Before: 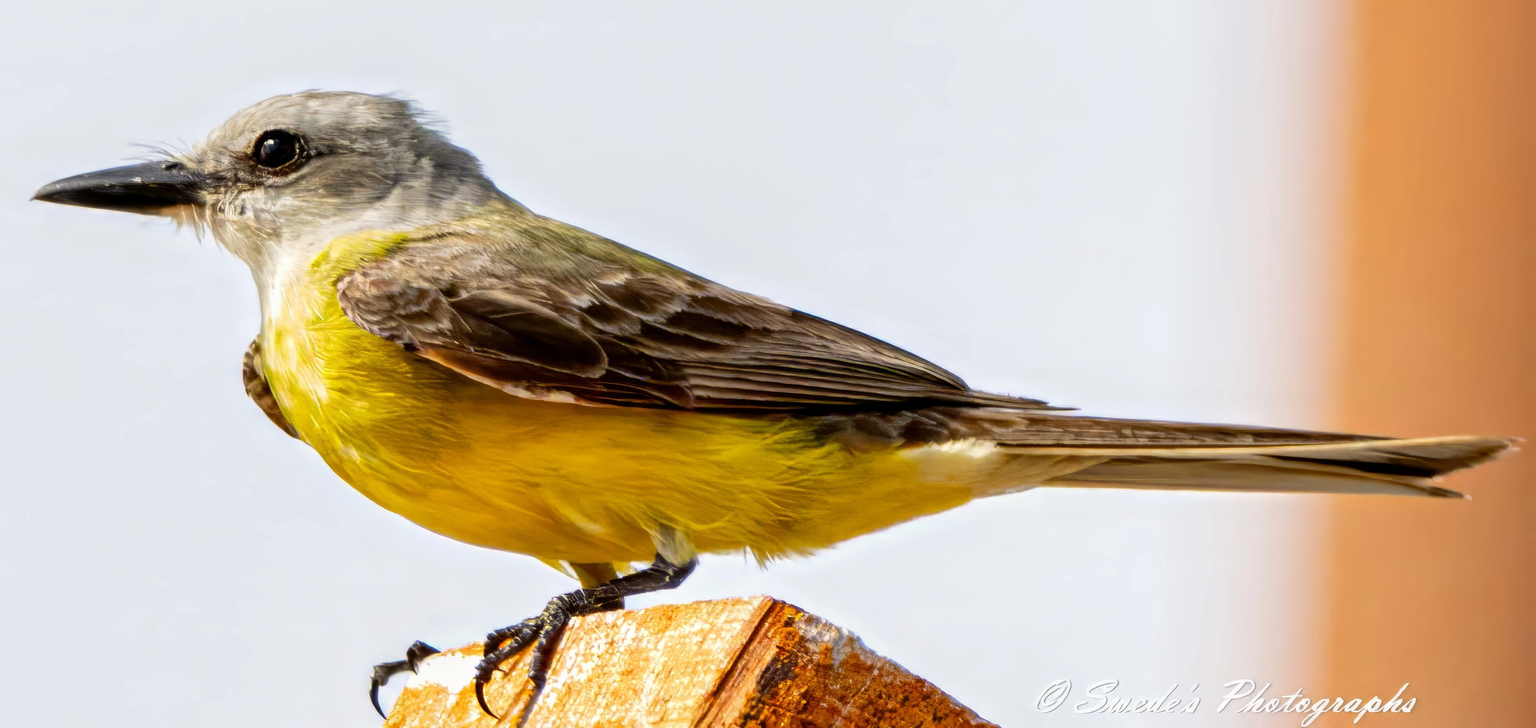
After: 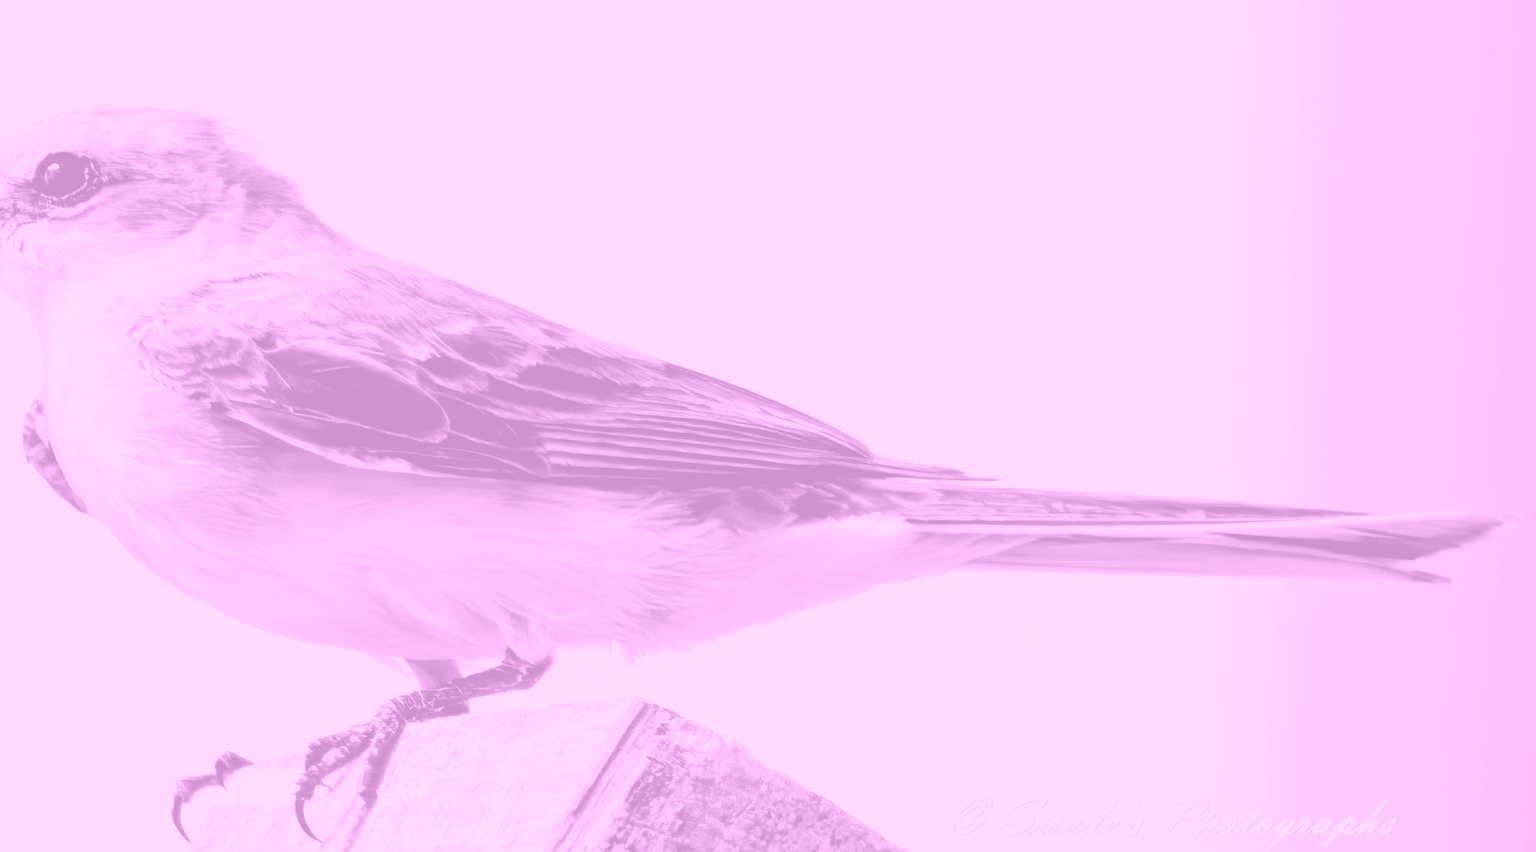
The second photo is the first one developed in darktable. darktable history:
crop and rotate: left 14.584%
filmic rgb: black relative exposure -7.65 EV, white relative exposure 4.56 EV, hardness 3.61, contrast 1.05
colorize: hue 331.2°, saturation 75%, source mix 30.28%, lightness 70.52%, version 1
contrast brightness saturation: contrast 0.15, brightness -0.01, saturation 0.1
